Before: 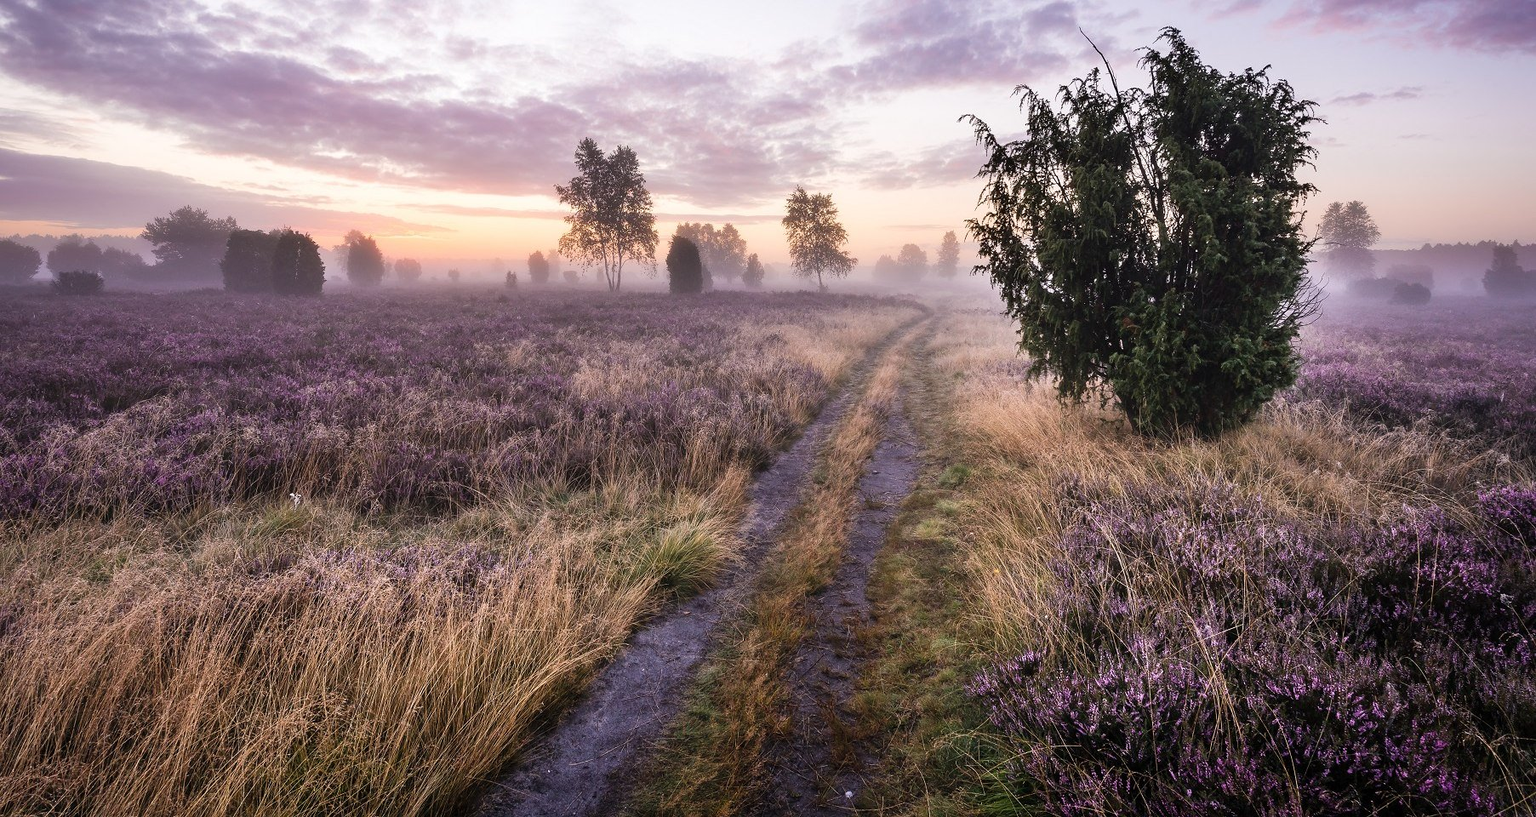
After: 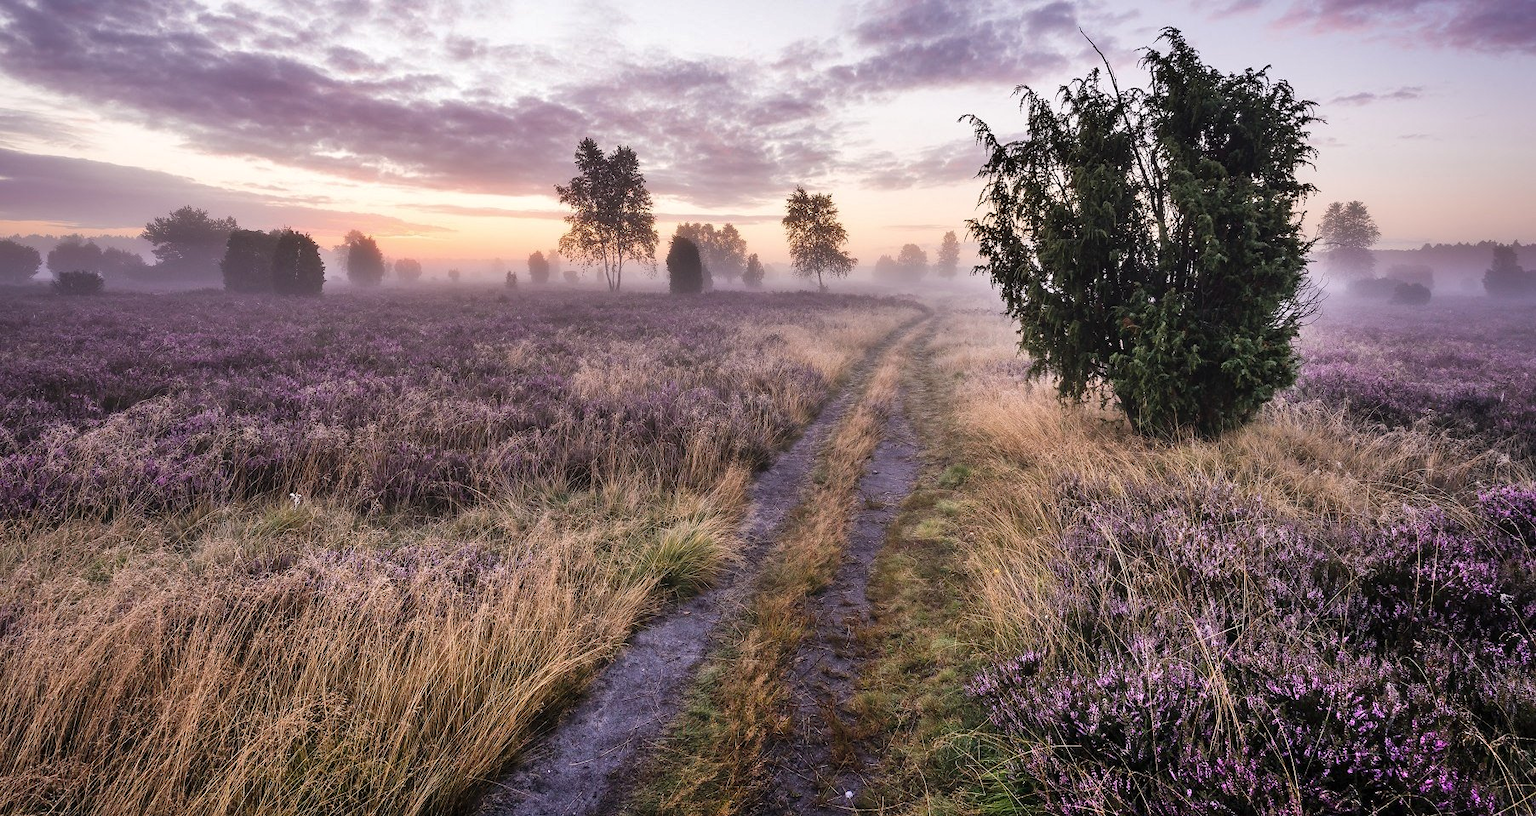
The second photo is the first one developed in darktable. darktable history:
shadows and highlights: soften with gaussian
tone equalizer: mask exposure compensation -0.499 EV
